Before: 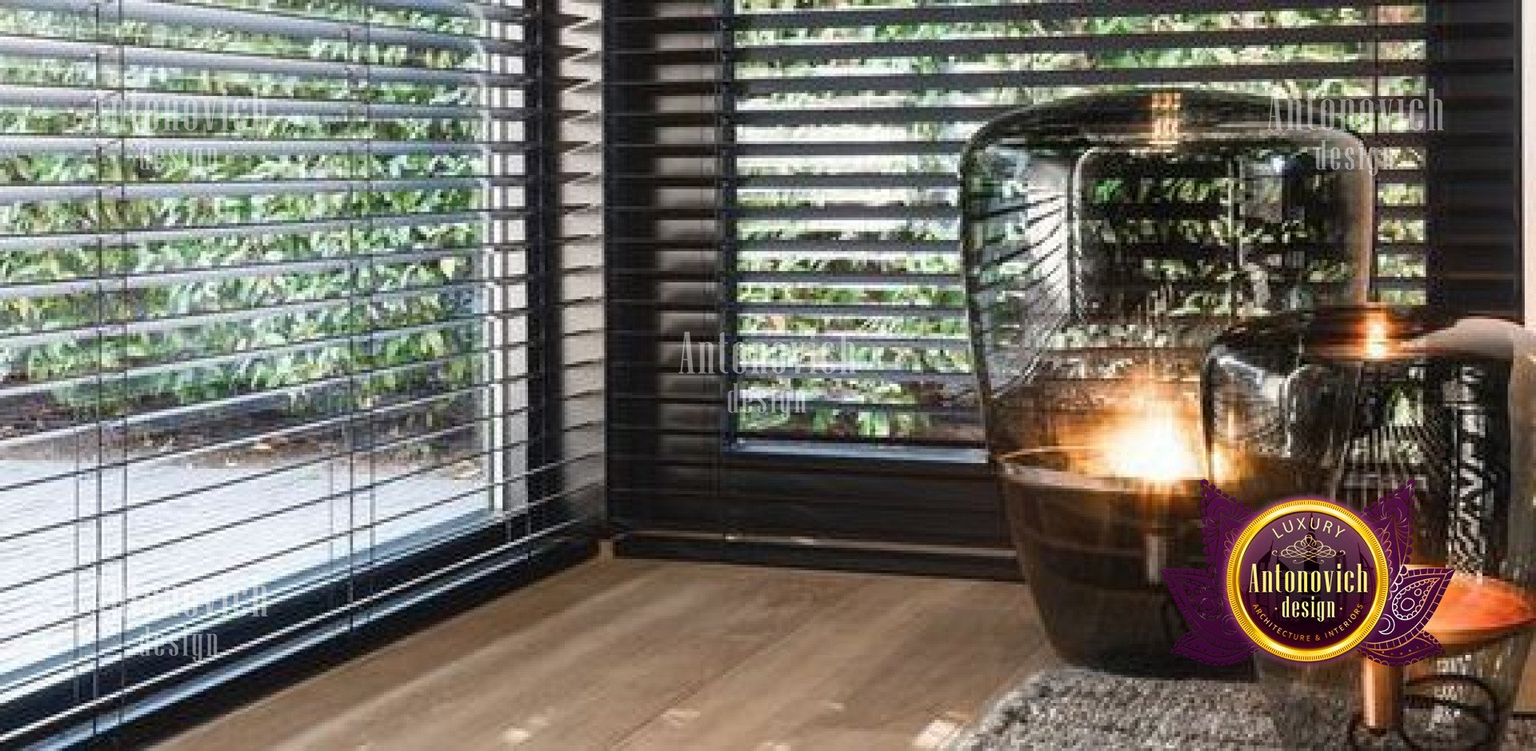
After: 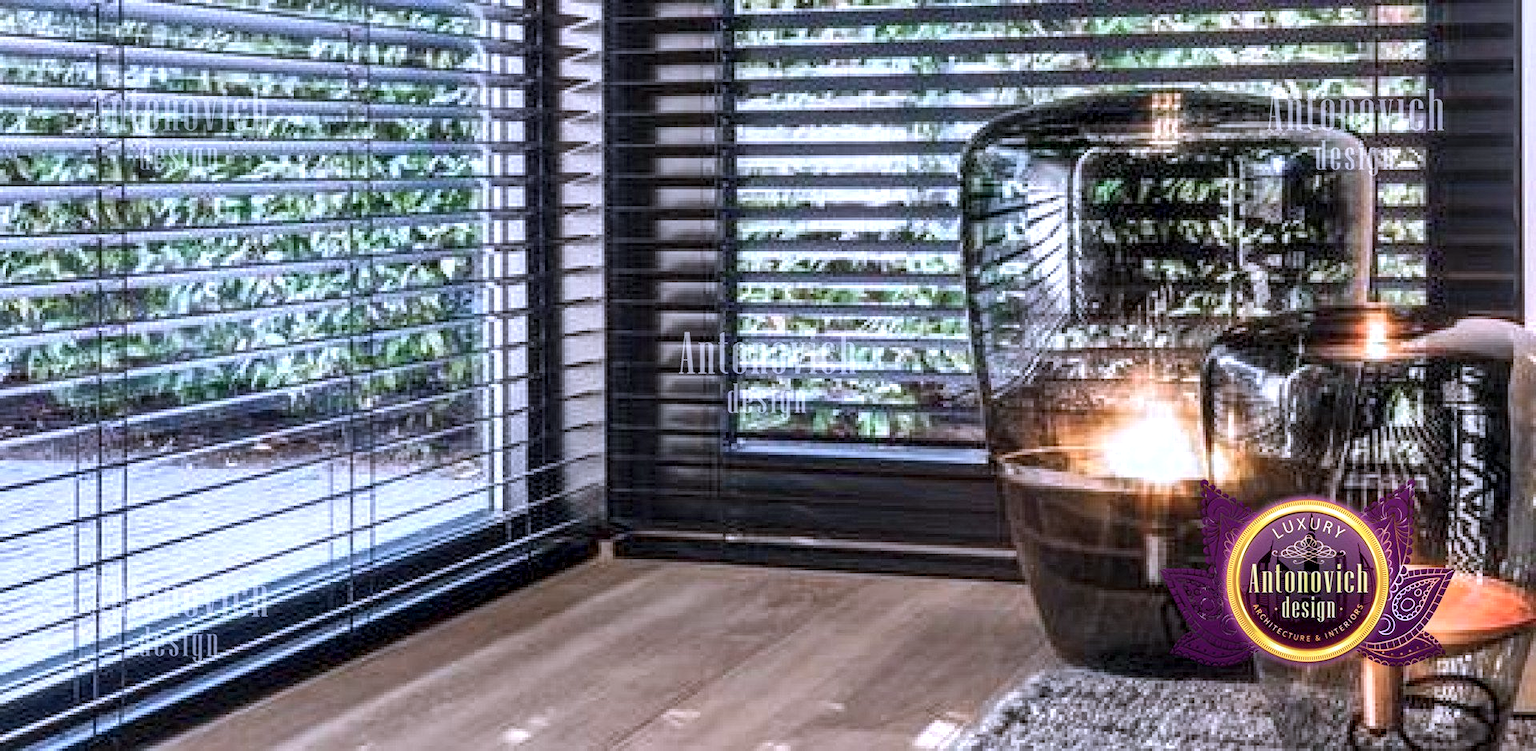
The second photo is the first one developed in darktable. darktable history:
color calibration: illuminant as shot in camera, x 0.379, y 0.396, temperature 4138.76 K
shadows and highlights: shadows 75, highlights -60.85, soften with gaussian
local contrast: detail 150%
contrast brightness saturation: contrast 0.05, brightness 0.06, saturation 0.01
